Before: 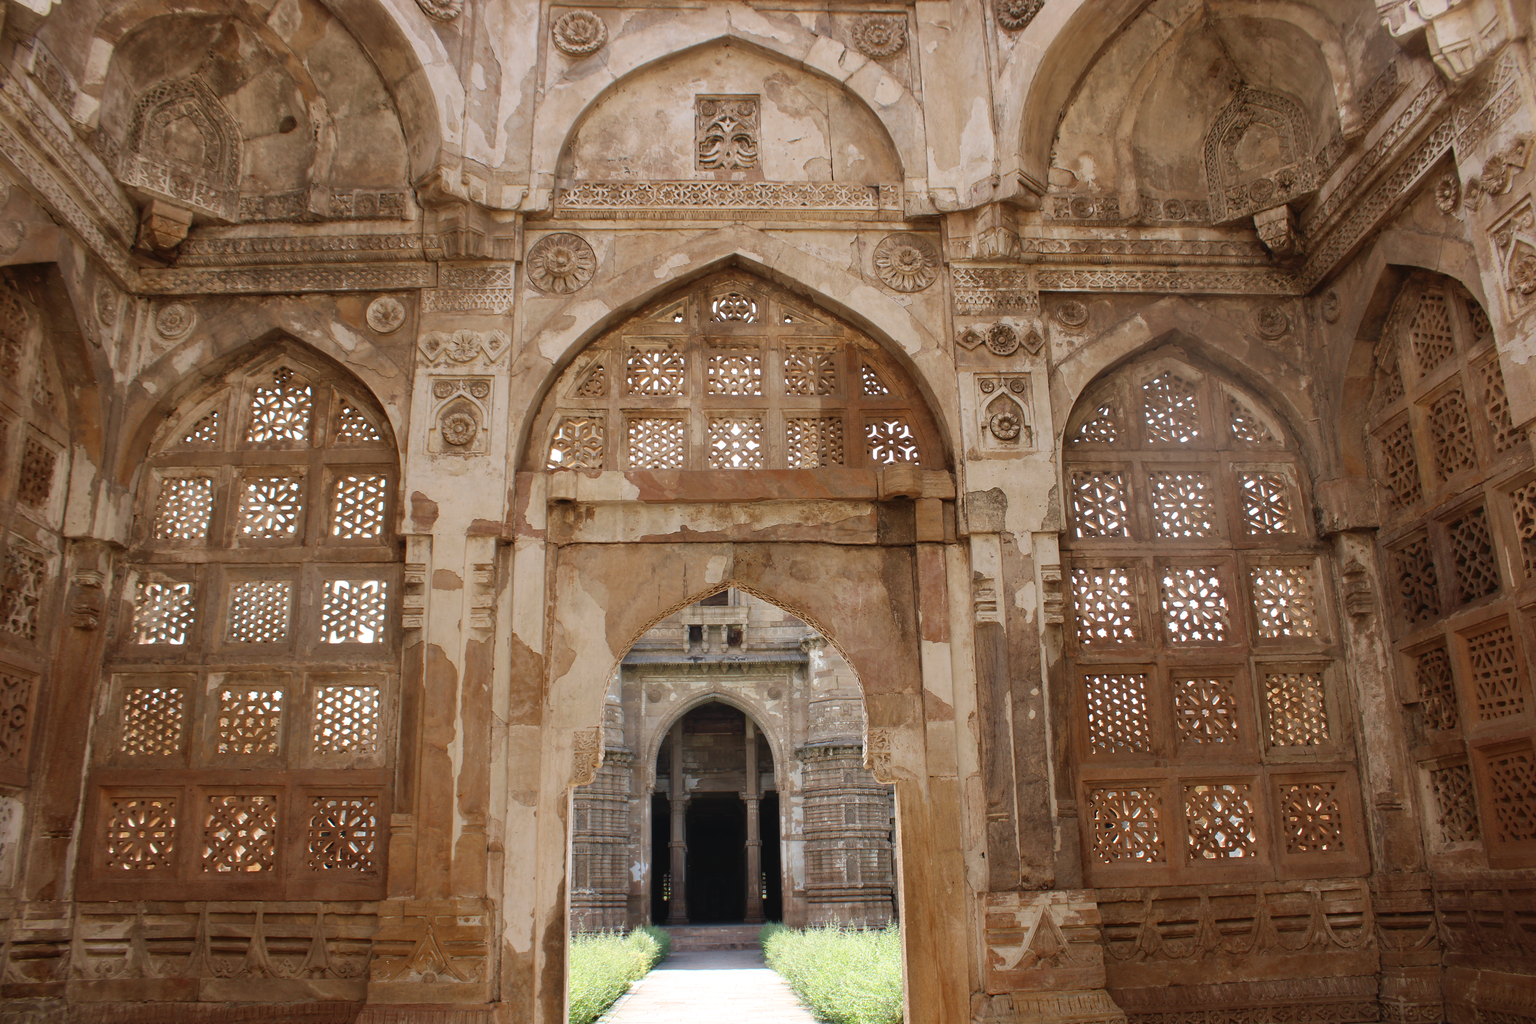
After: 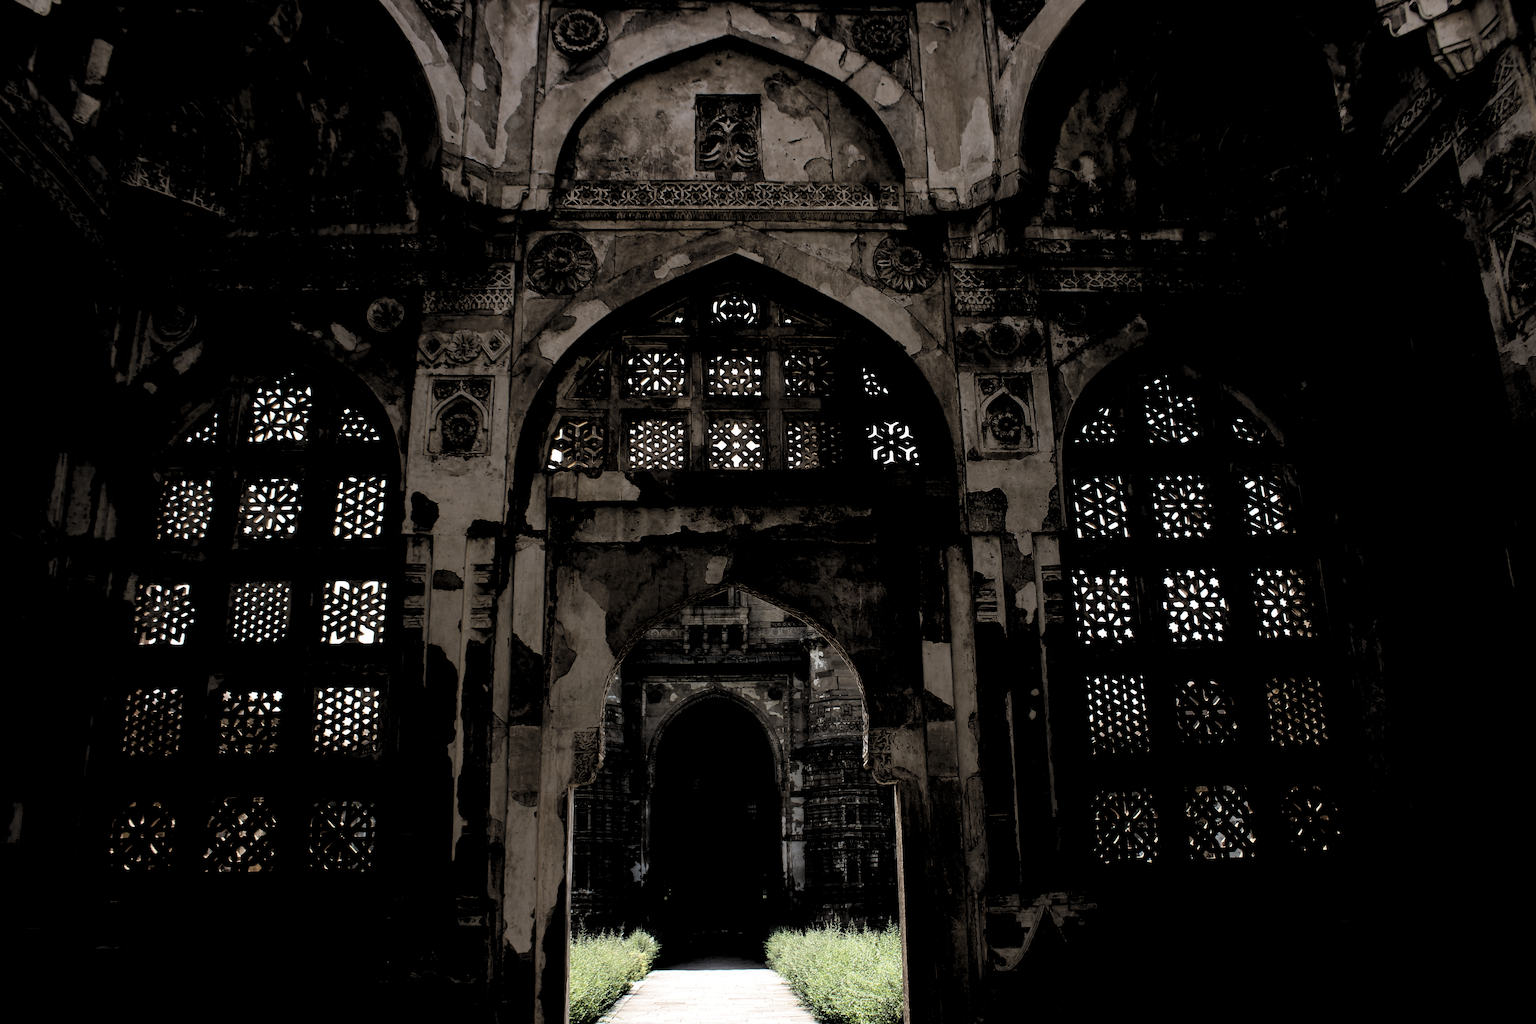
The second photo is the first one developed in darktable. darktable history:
levels: levels [0.514, 0.759, 1]
color balance rgb: global vibrance 0.5%
